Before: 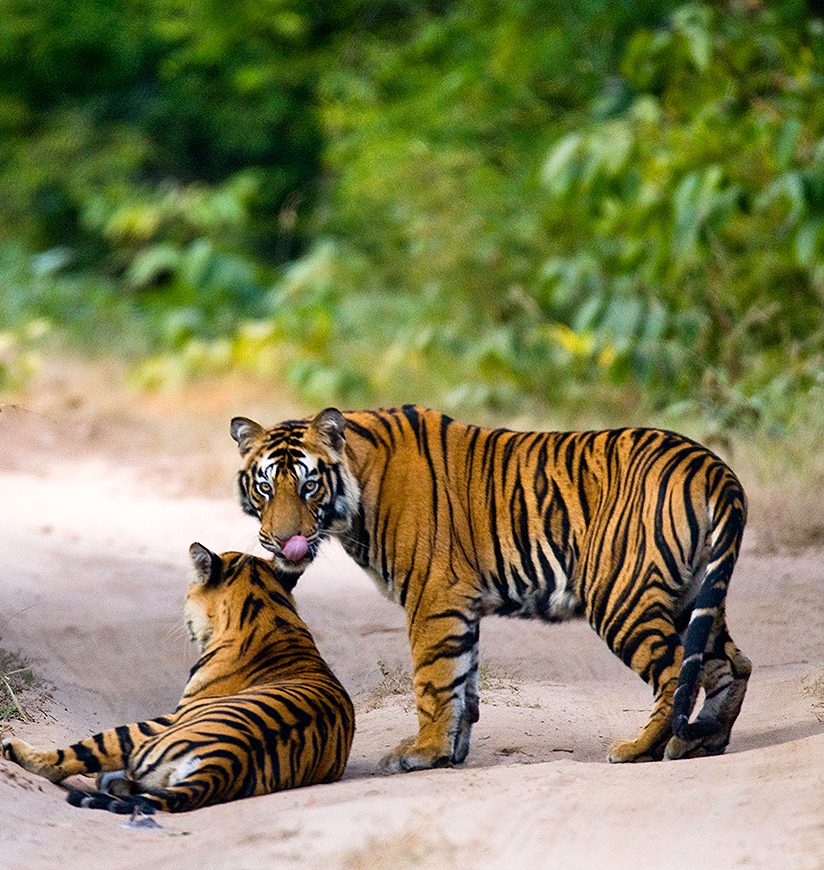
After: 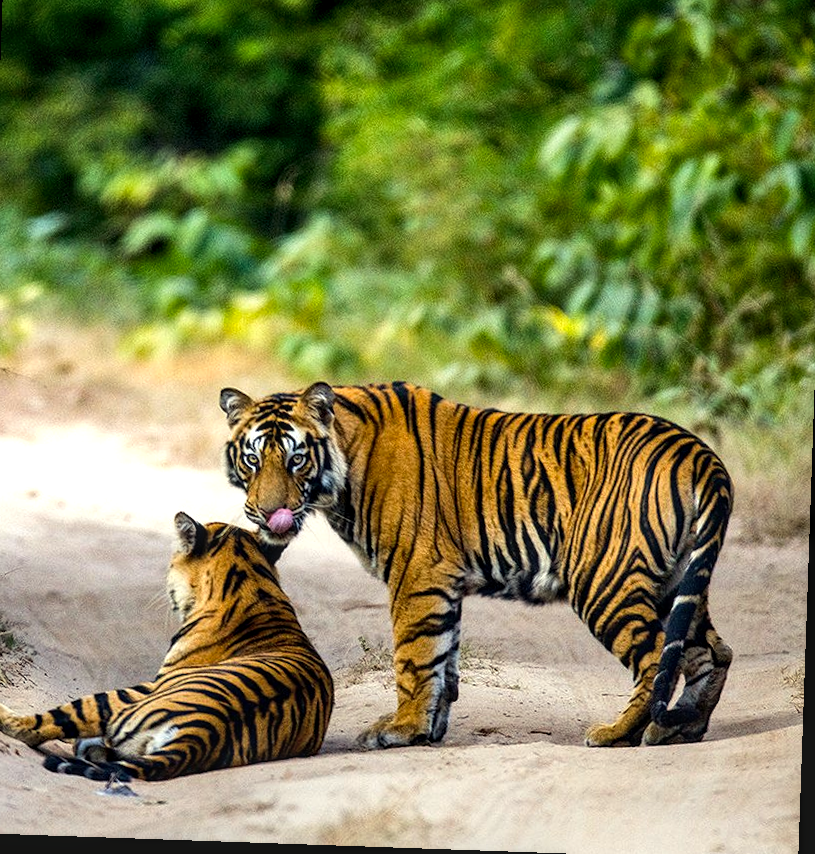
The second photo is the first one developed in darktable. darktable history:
local contrast: highlights 25%, detail 130%
color correction: highlights a* -4.39, highlights b* 7.28
crop and rotate: angle -1.99°, left 3.132%, top 4.205%, right 1.393%, bottom 0.644%
tone equalizer: -8 EV -0.453 EV, -7 EV -0.421 EV, -6 EV -0.323 EV, -5 EV -0.227 EV, -3 EV 0.2 EV, -2 EV 0.311 EV, -1 EV 0.412 EV, +0 EV 0.428 EV, edges refinement/feathering 500, mask exposure compensation -1.57 EV, preserve details no
